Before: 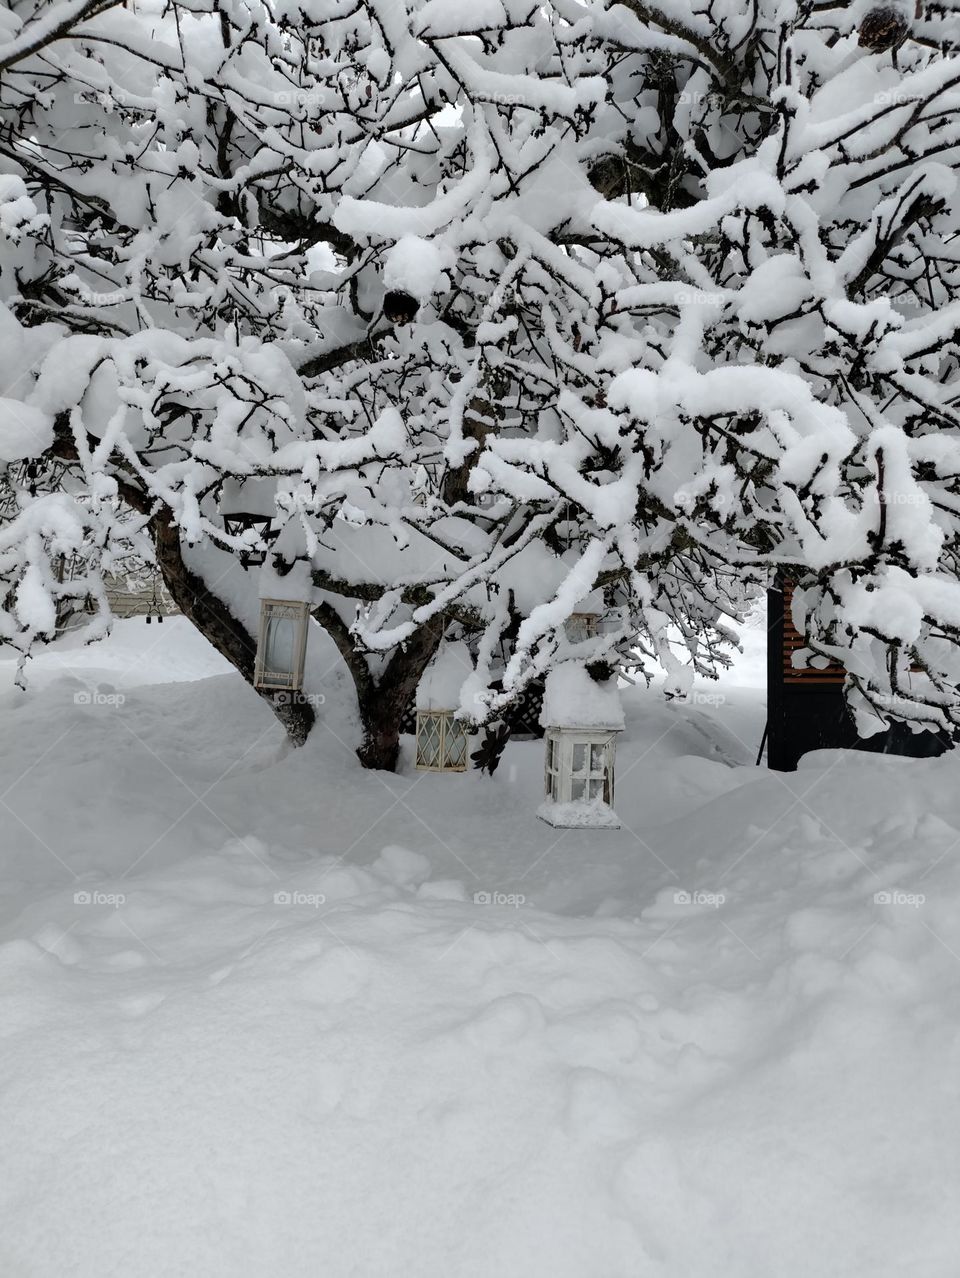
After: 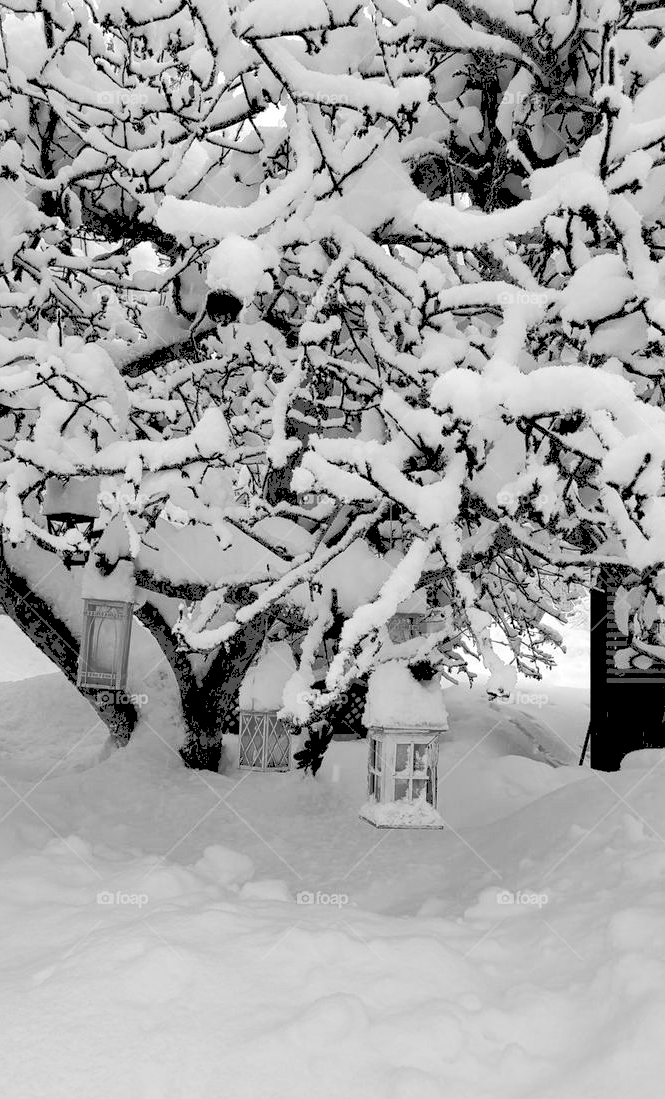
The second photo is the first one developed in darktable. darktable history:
white balance: emerald 1
tone curve: curves: ch0 [(0, 0) (0.003, 0.319) (0.011, 0.319) (0.025, 0.319) (0.044, 0.323) (0.069, 0.324) (0.1, 0.328) (0.136, 0.329) (0.177, 0.337) (0.224, 0.351) (0.277, 0.373) (0.335, 0.413) (0.399, 0.458) (0.468, 0.533) (0.543, 0.617) (0.623, 0.71) (0.709, 0.783) (0.801, 0.849) (0.898, 0.911) (1, 1)], preserve colors none
exposure: black level correction 0.007, compensate highlight preservation false
monochrome: a 32, b 64, size 2.3
color zones: curves: ch0 [(0, 0.485) (0.178, 0.476) (0.261, 0.623) (0.411, 0.403) (0.708, 0.603) (0.934, 0.412)]; ch1 [(0.003, 0.485) (0.149, 0.496) (0.229, 0.584) (0.326, 0.551) (0.484, 0.262) (0.757, 0.643)]
contrast equalizer: y [[0.5, 0.5, 0.5, 0.512, 0.552, 0.62], [0.5 ×6], [0.5 ×4, 0.504, 0.553], [0 ×6], [0 ×6]]
crop: left 18.479%, right 12.2%, bottom 13.971%
color calibration: illuminant as shot in camera, x 0.358, y 0.373, temperature 4628.91 K
